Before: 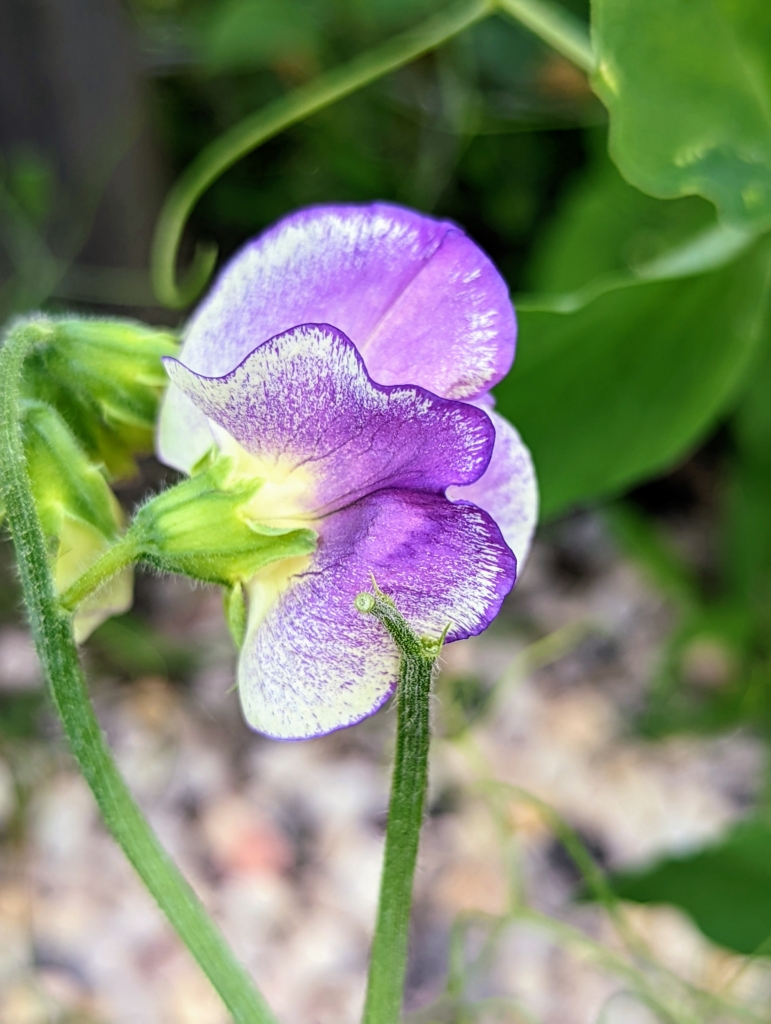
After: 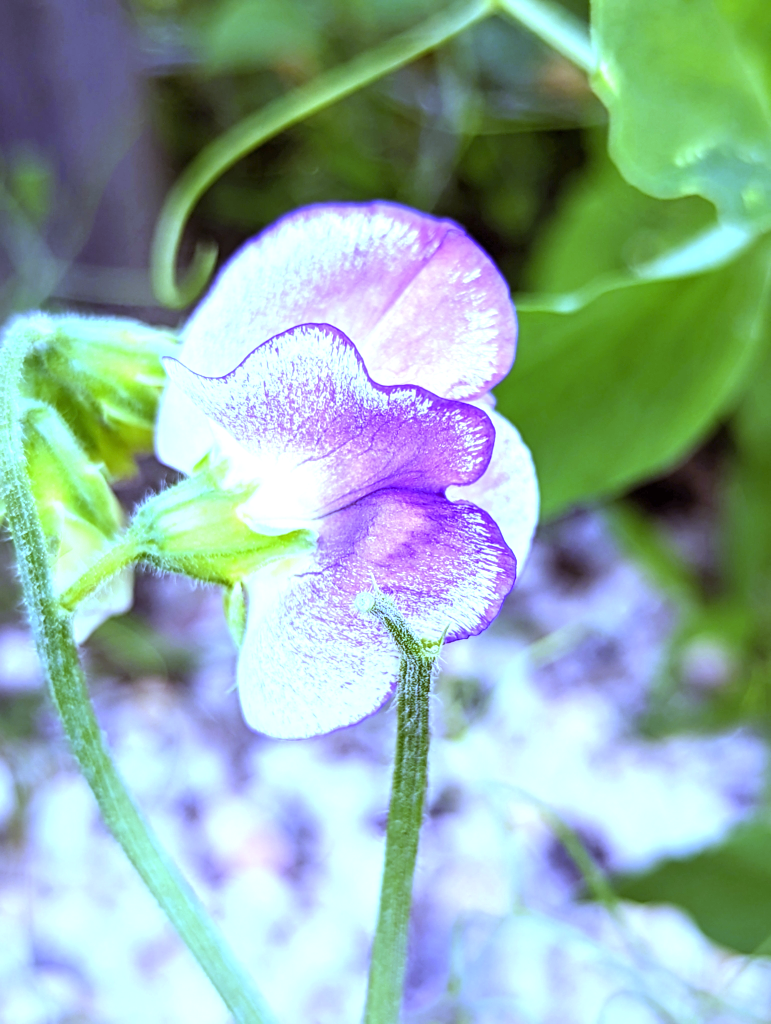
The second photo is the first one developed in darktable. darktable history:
exposure: black level correction 0, exposure 1.2 EV, compensate highlight preservation false
rgb levels: mode RGB, independent channels, levels [[0, 0.474, 1], [0, 0.5, 1], [0, 0.5, 1]]
graduated density: rotation -180°, offset 24.95
white balance: red 0.766, blue 1.537
